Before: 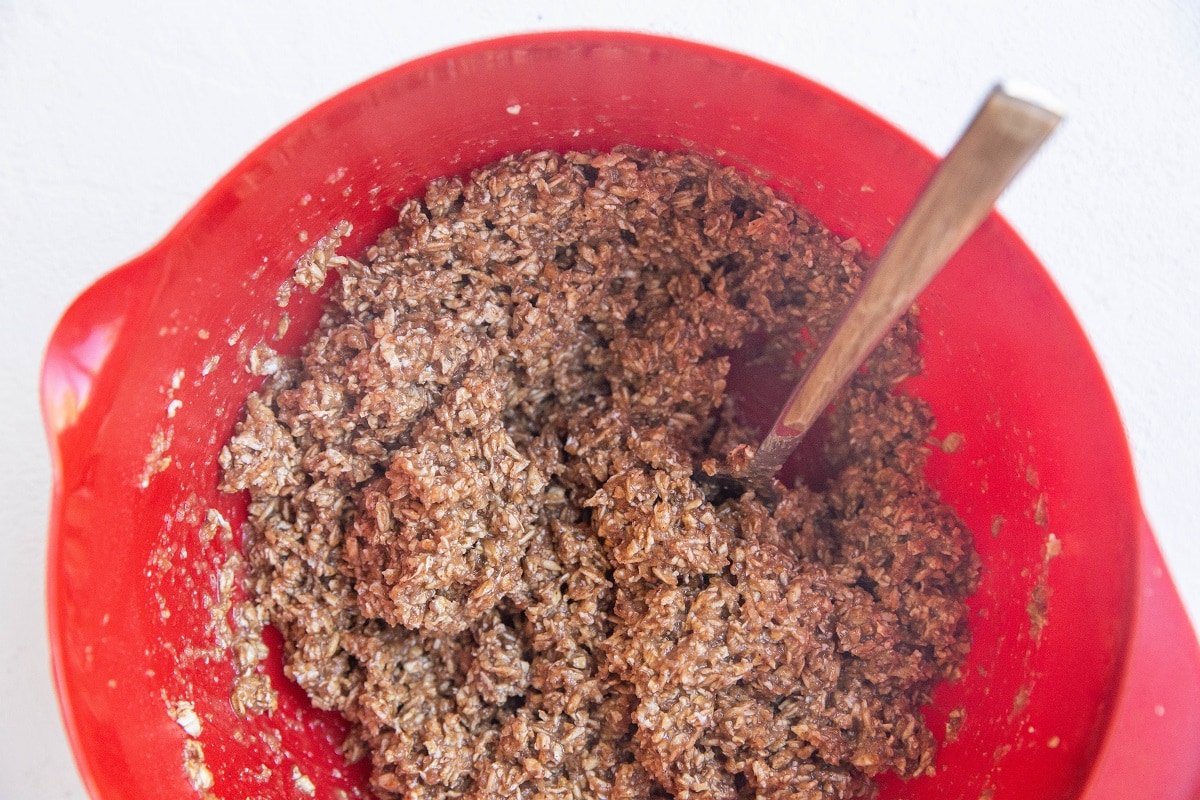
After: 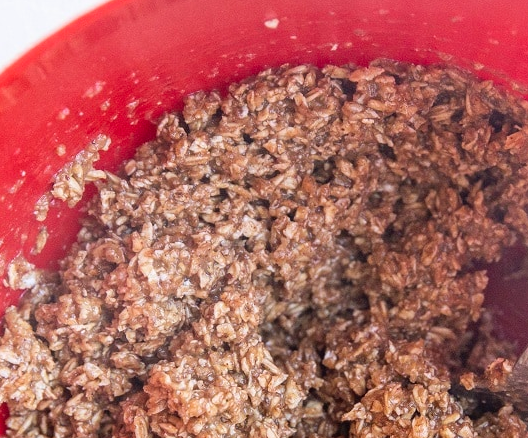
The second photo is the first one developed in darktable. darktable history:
crop: left 20.248%, top 10.86%, right 35.675%, bottom 34.321%
contrast brightness saturation: contrast 0.1, brightness 0.03, saturation 0.09
